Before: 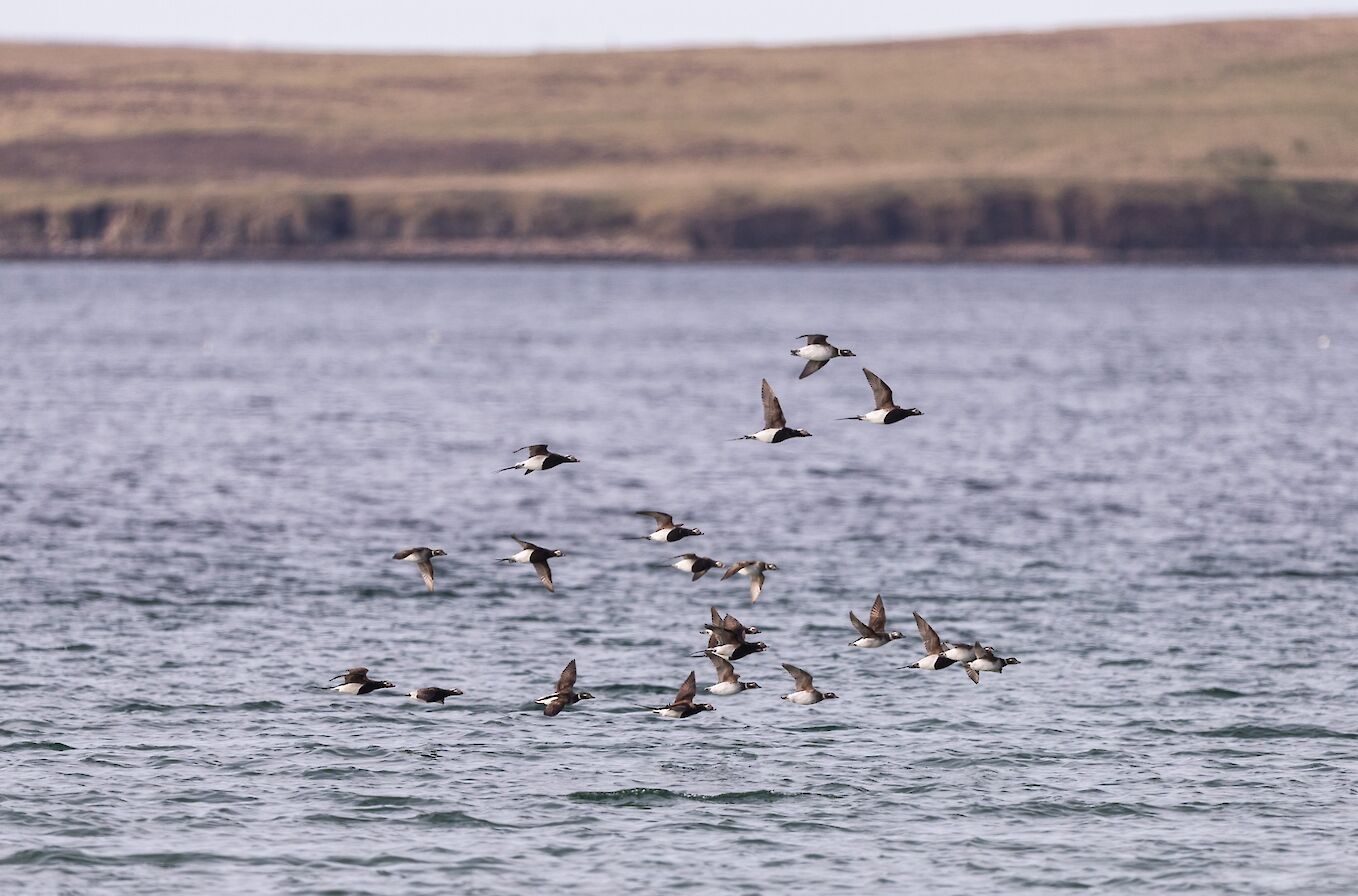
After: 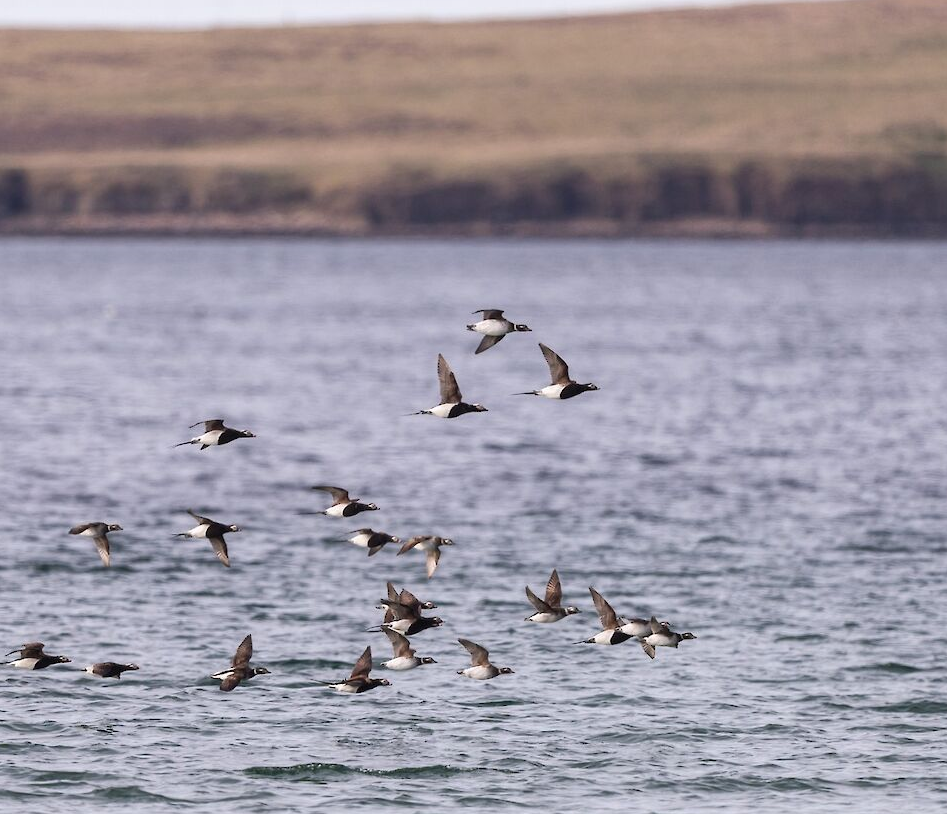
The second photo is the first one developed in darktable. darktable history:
tone equalizer: mask exposure compensation -0.499 EV
crop and rotate: left 23.863%, top 2.8%, right 6.35%, bottom 6.291%
